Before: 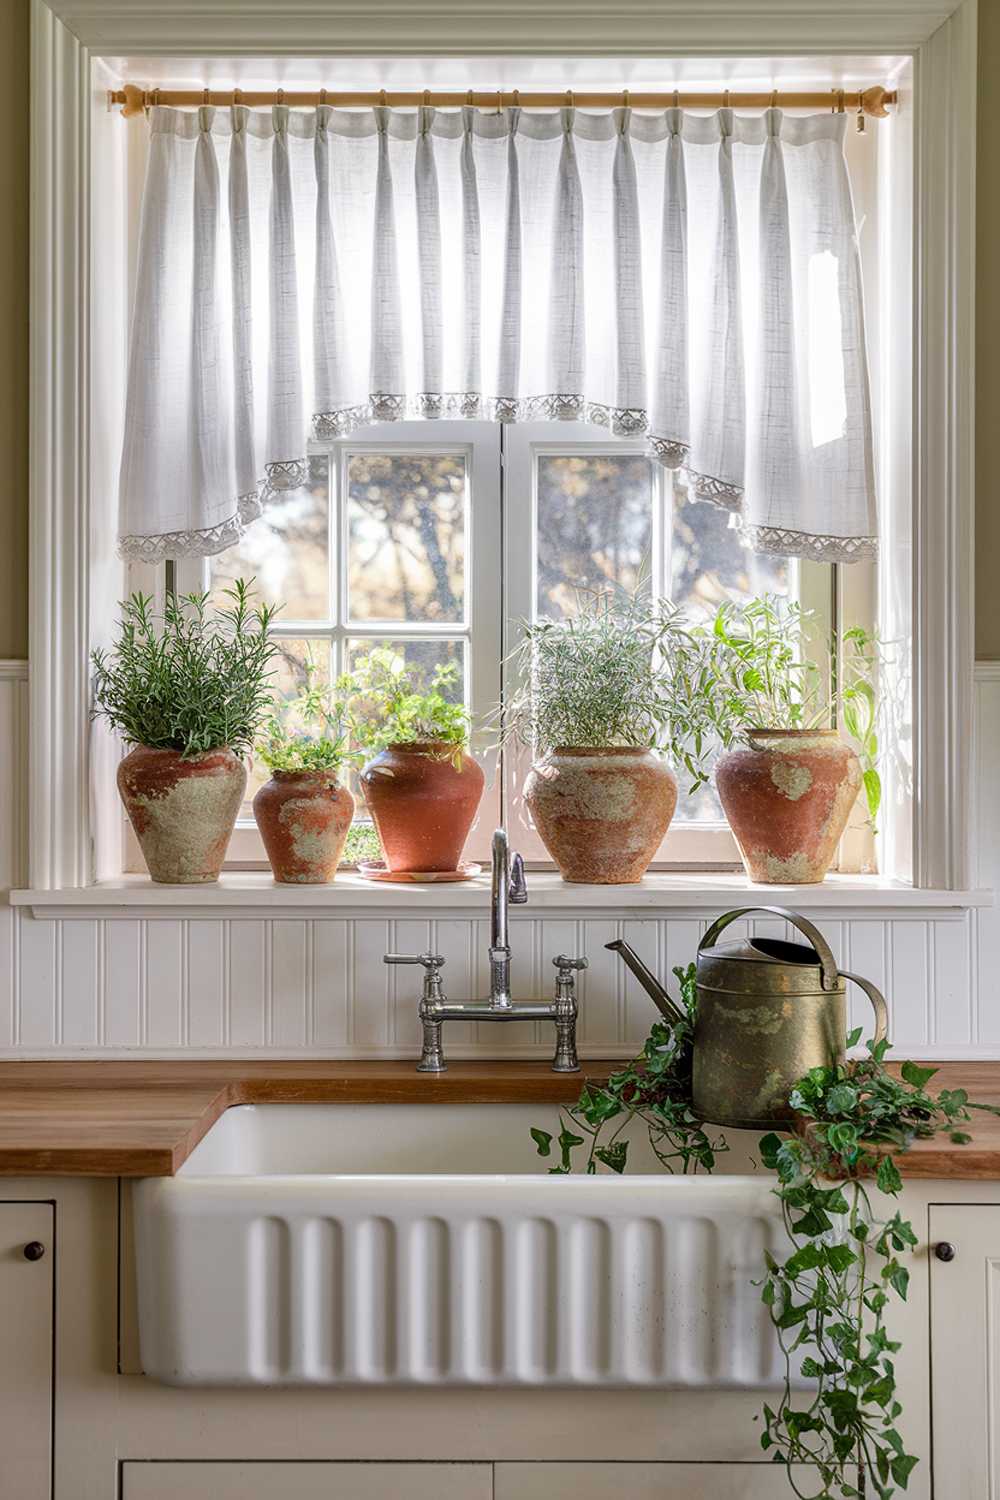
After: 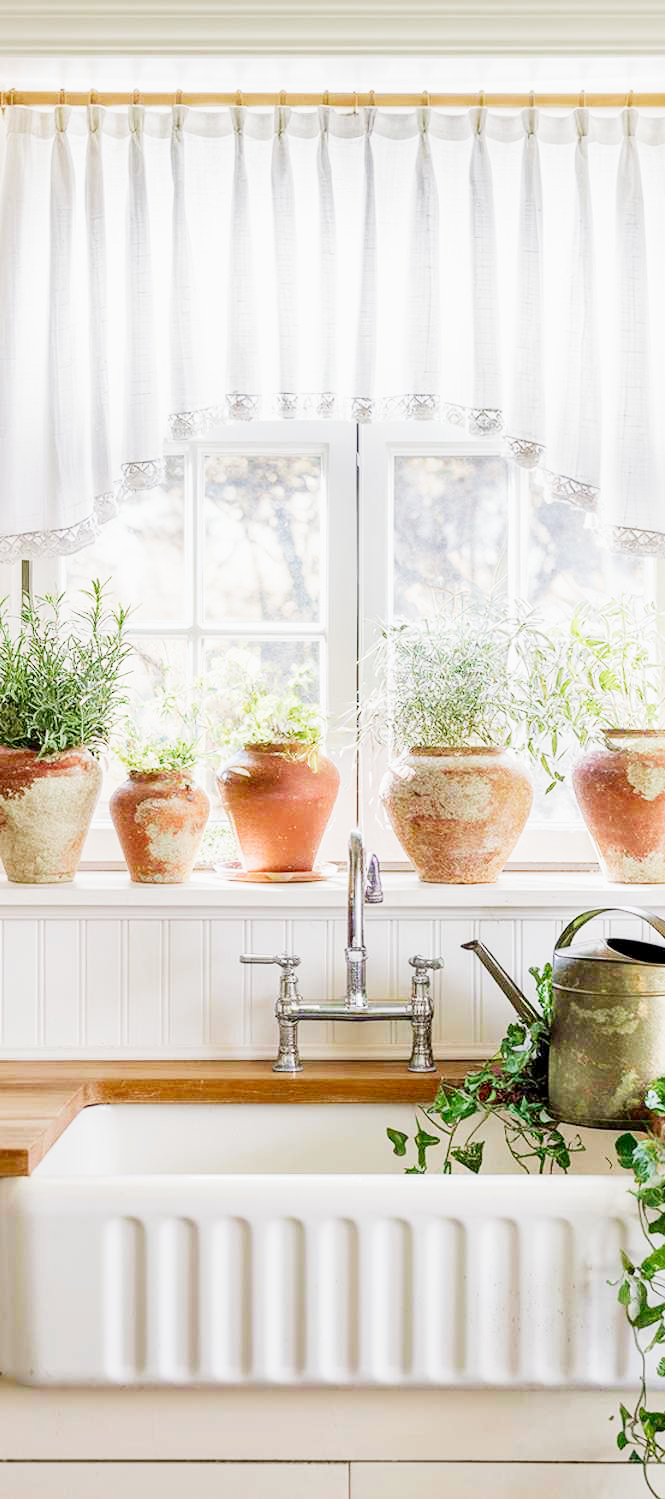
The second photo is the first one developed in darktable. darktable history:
exposure: exposure 2.012 EV, compensate highlight preservation false
velvia: on, module defaults
crop and rotate: left 14.484%, right 18.922%
filmic rgb: black relative exposure -16 EV, white relative exposure 6.18 EV, hardness 5.22, preserve chrominance no, color science v4 (2020), contrast in shadows soft
